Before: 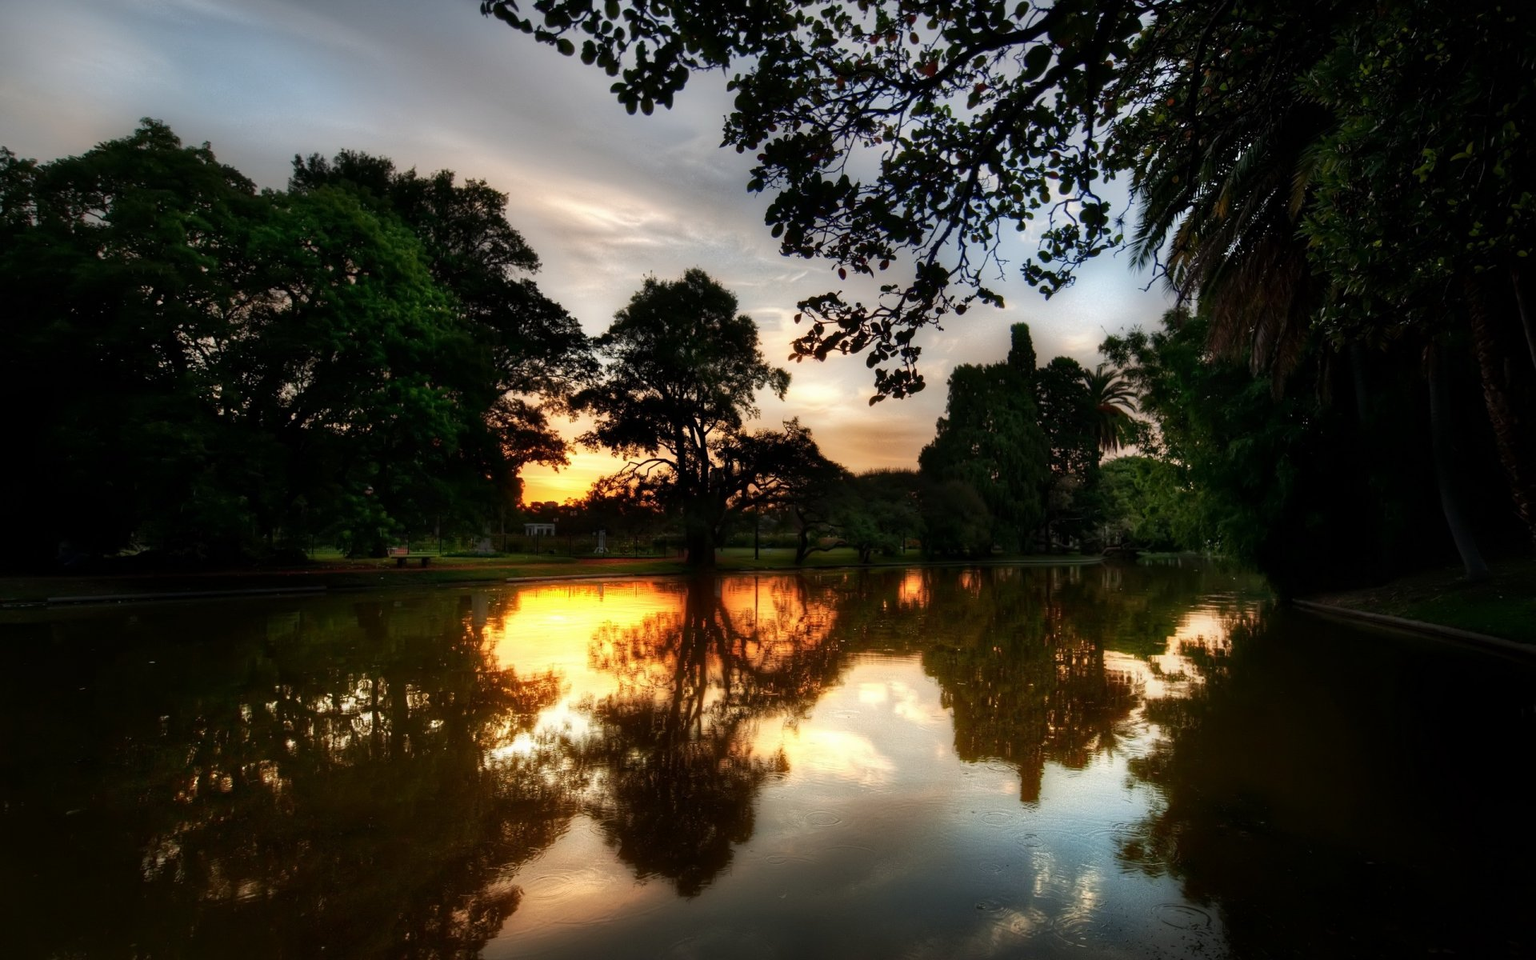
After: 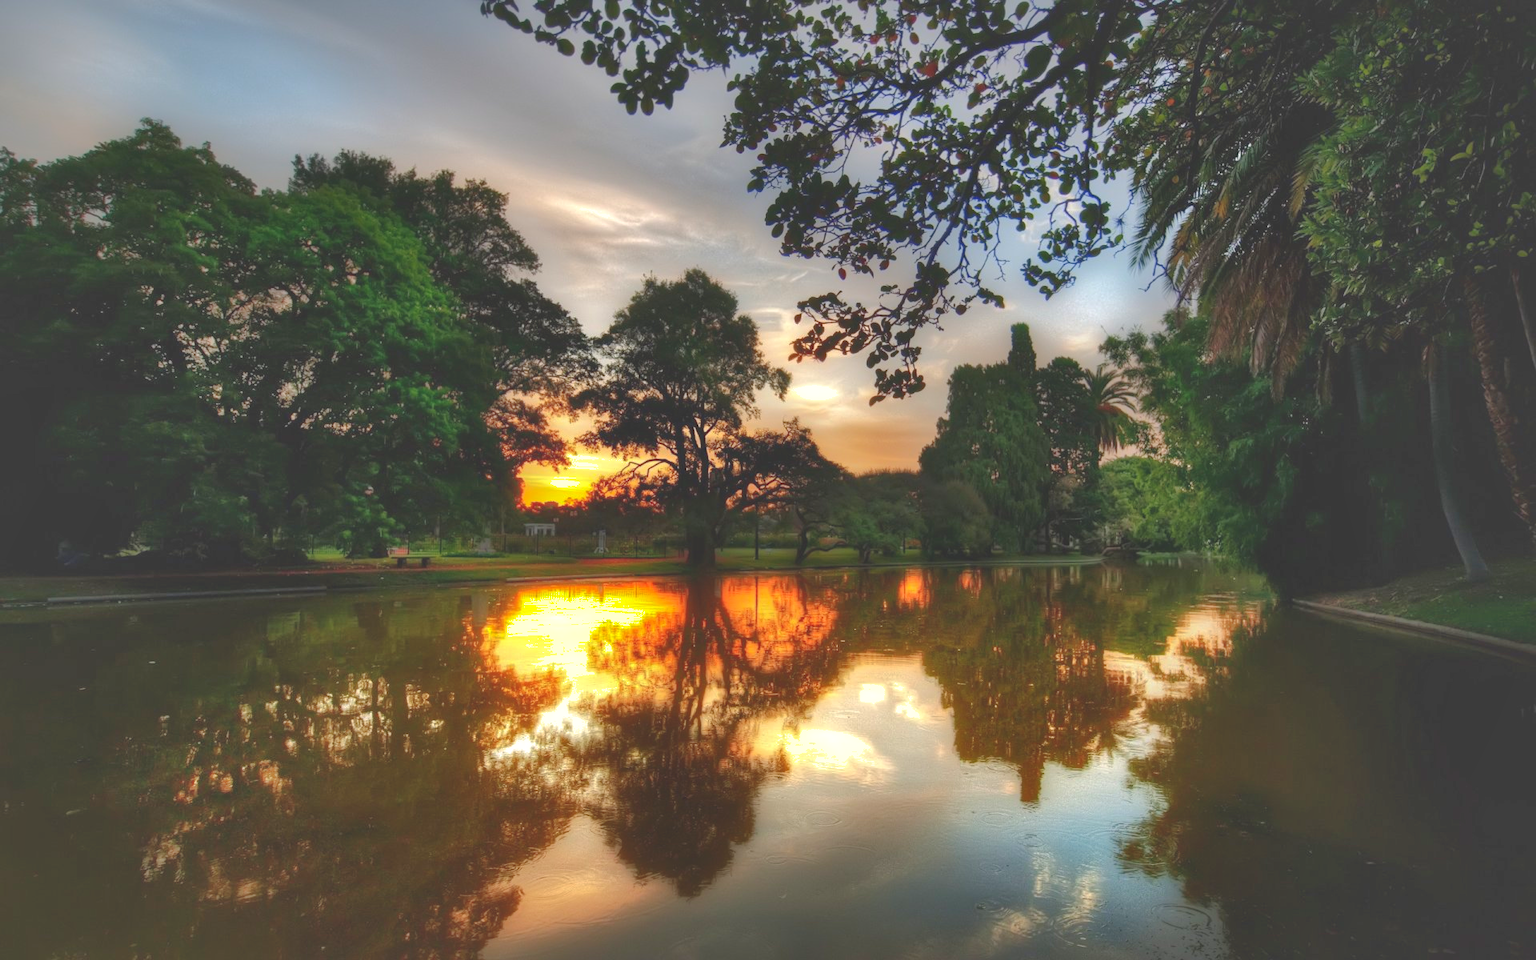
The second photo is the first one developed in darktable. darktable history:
shadows and highlights: shadows 60.96, highlights -59.98
exposure: black level correction -0.007, exposure 0.07 EV, compensate exposure bias true, compensate highlight preservation false
levels: levels [0, 0.43, 0.984]
